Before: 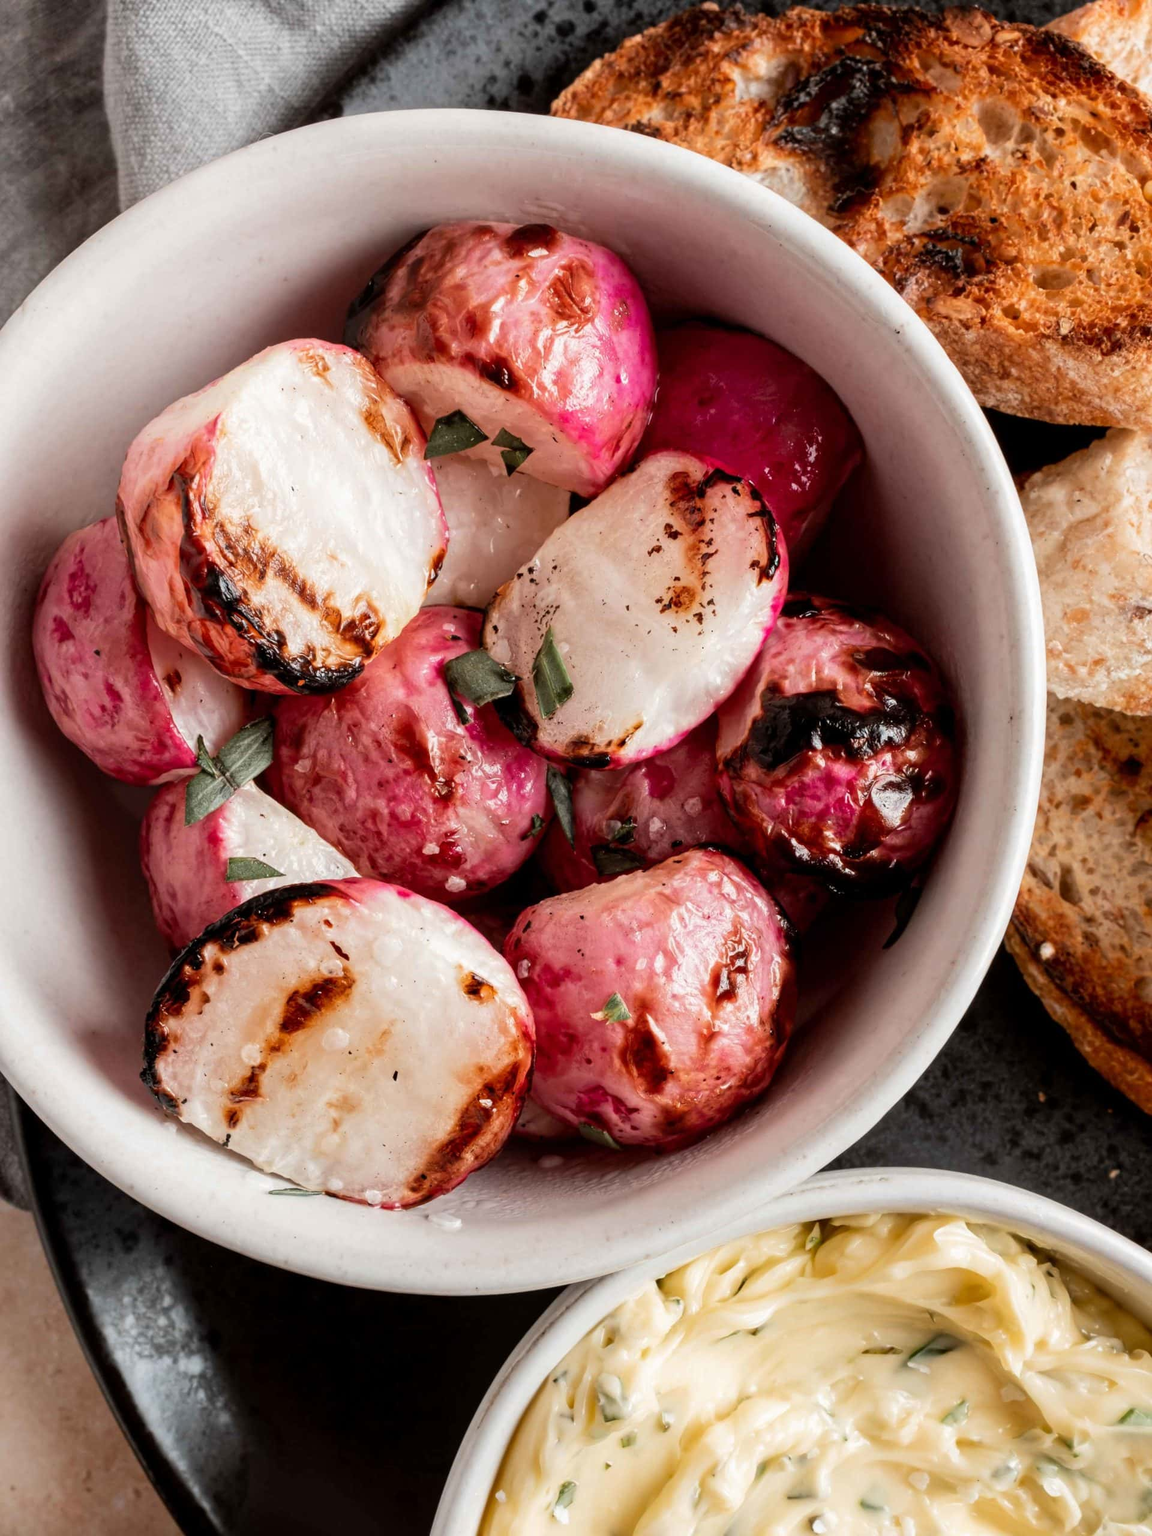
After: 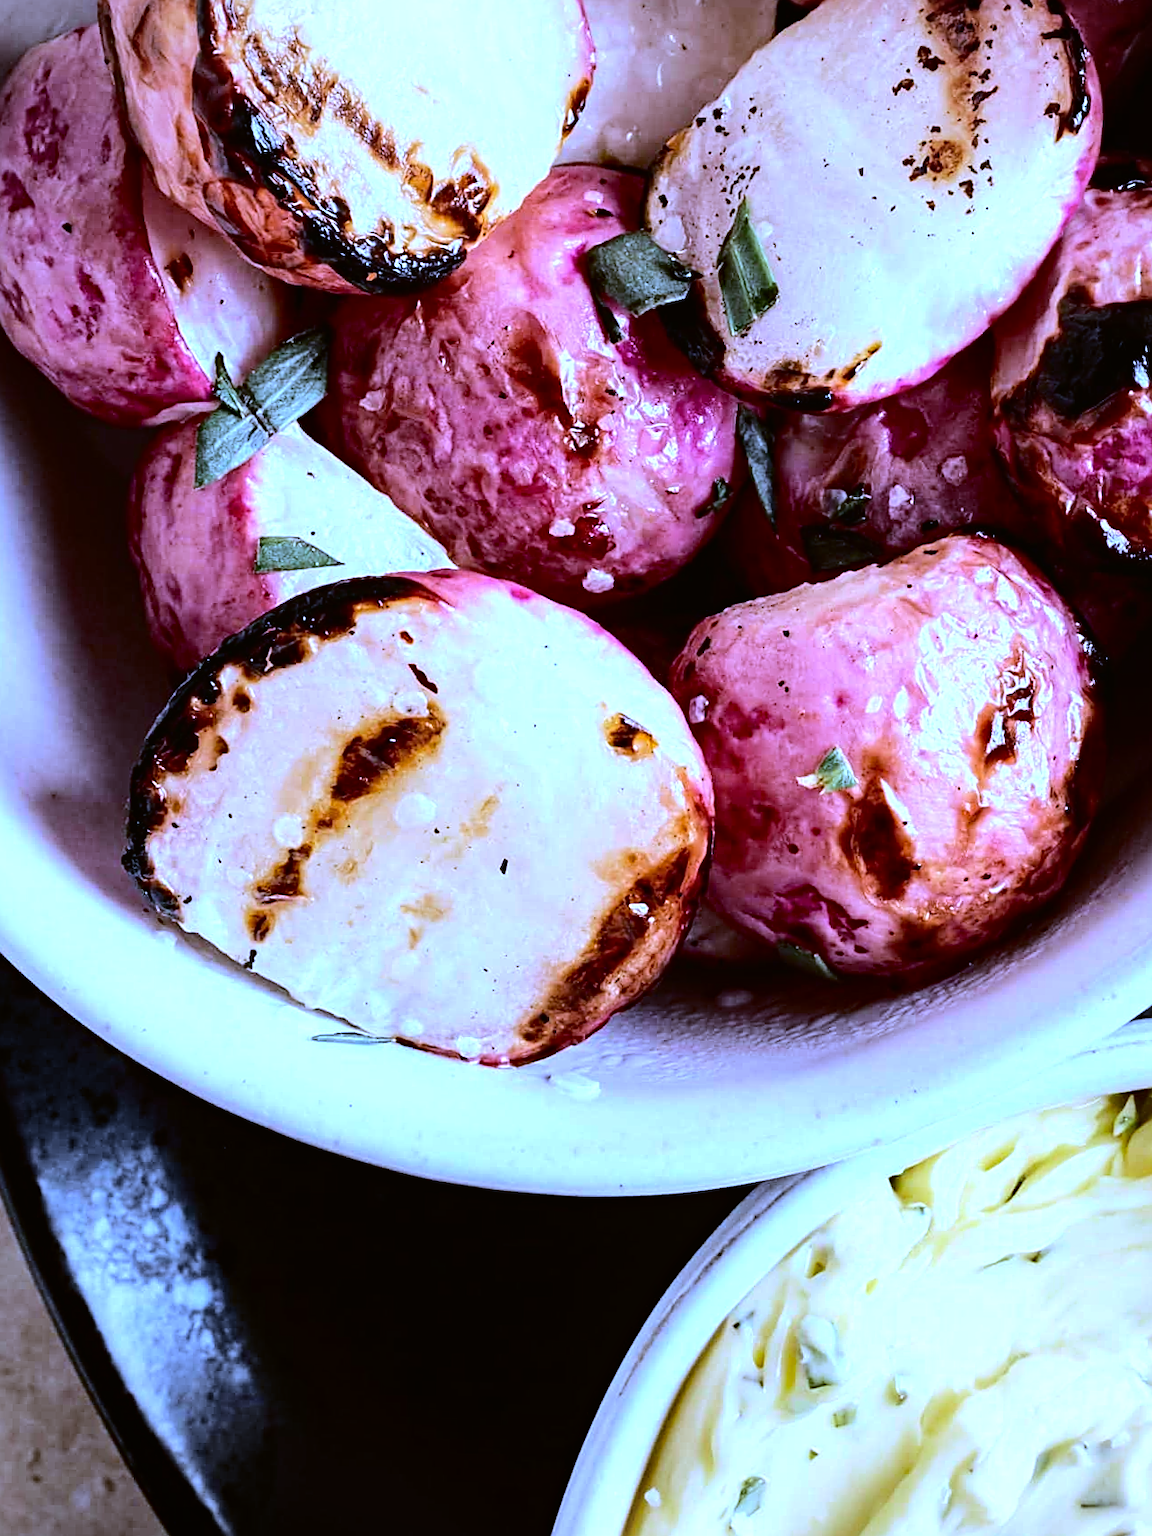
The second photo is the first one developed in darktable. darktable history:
white balance: red 0.766, blue 1.537
vignetting: fall-off radius 81.94%
crop and rotate: angle -0.82°, left 3.85%, top 31.828%, right 27.992%
sharpen: on, module defaults
tone equalizer: -8 EV -0.75 EV, -7 EV -0.7 EV, -6 EV -0.6 EV, -5 EV -0.4 EV, -3 EV 0.4 EV, -2 EV 0.6 EV, -1 EV 0.7 EV, +0 EV 0.75 EV, edges refinement/feathering 500, mask exposure compensation -1.57 EV, preserve details no
haze removal: strength 0.29, distance 0.25, compatibility mode true, adaptive false
tone curve: curves: ch0 [(0, 0.01) (0.052, 0.045) (0.136, 0.133) (0.275, 0.35) (0.43, 0.54) (0.676, 0.751) (0.89, 0.919) (1, 1)]; ch1 [(0, 0) (0.094, 0.081) (0.285, 0.299) (0.385, 0.403) (0.447, 0.429) (0.495, 0.496) (0.544, 0.552) (0.589, 0.612) (0.722, 0.728) (1, 1)]; ch2 [(0, 0) (0.257, 0.217) (0.43, 0.421) (0.498, 0.507) (0.531, 0.544) (0.56, 0.579) (0.625, 0.642) (1, 1)], color space Lab, independent channels, preserve colors none
